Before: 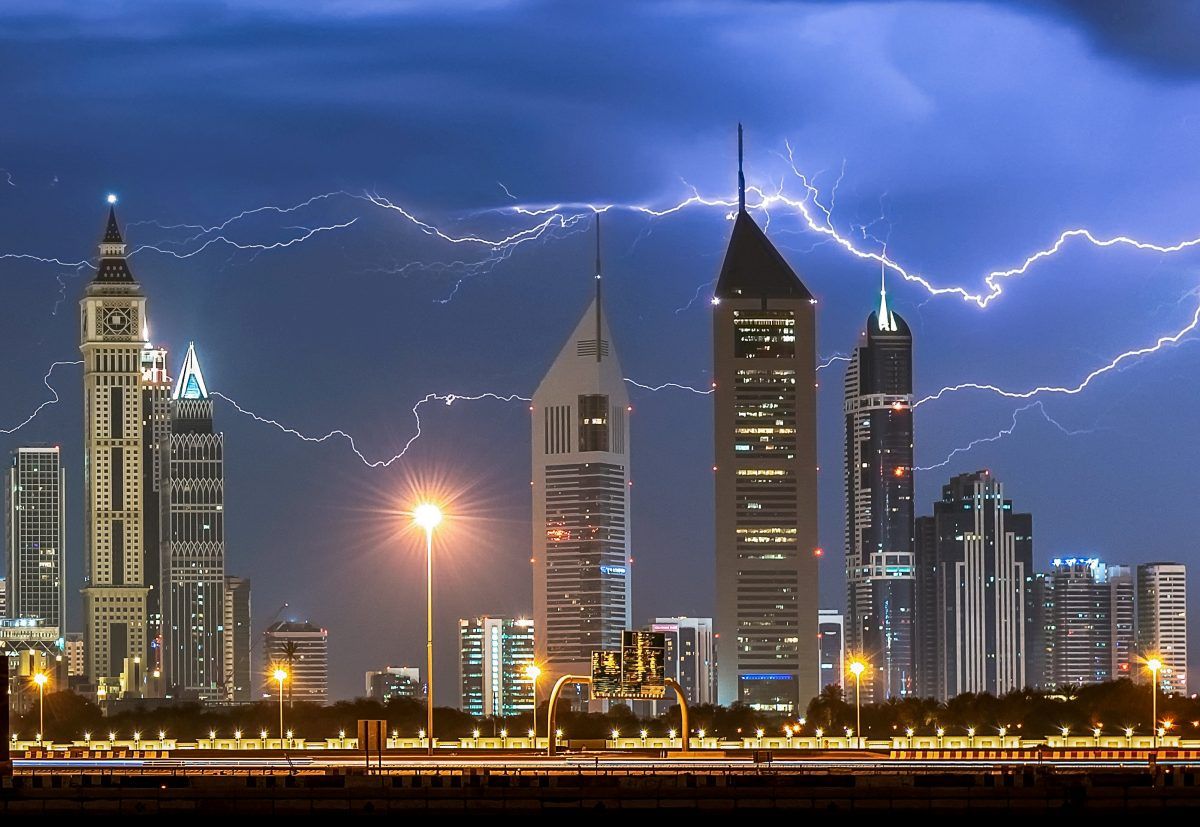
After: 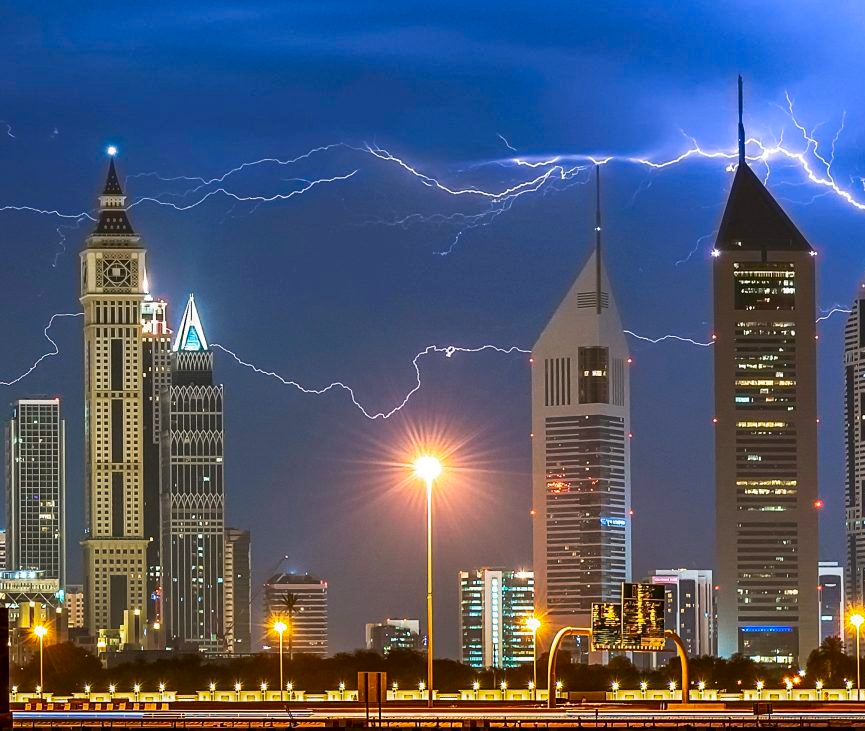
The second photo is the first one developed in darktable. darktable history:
crop: top 5.809%, right 27.859%, bottom 5.764%
contrast brightness saturation: contrast 0.086, saturation 0.266
